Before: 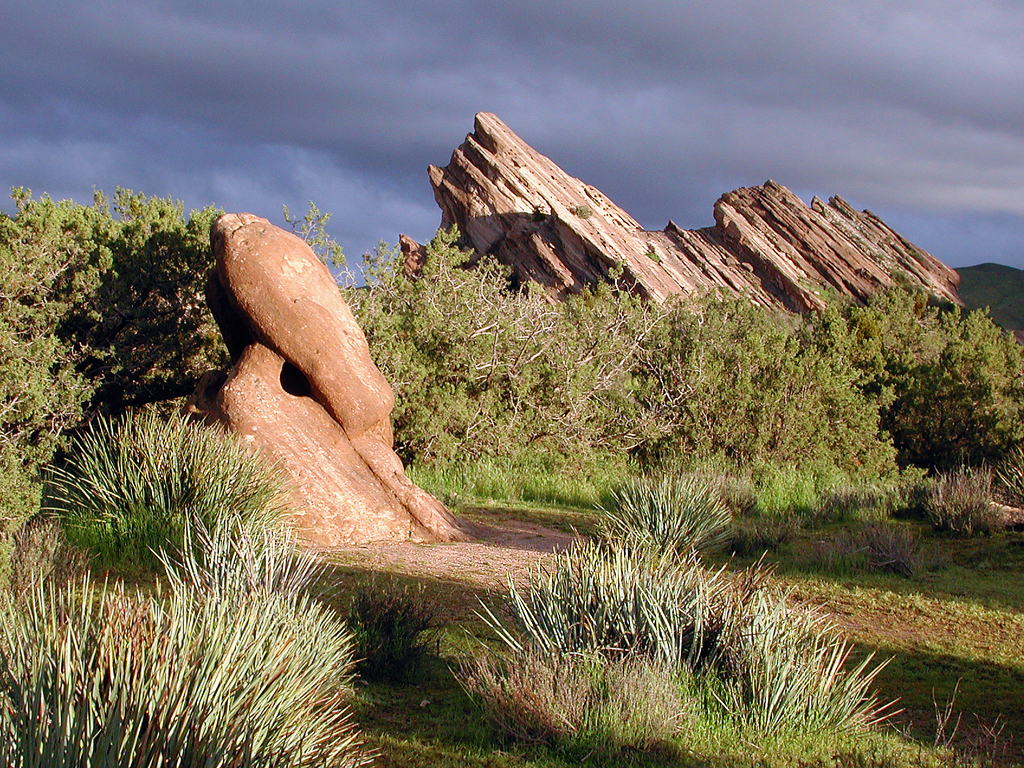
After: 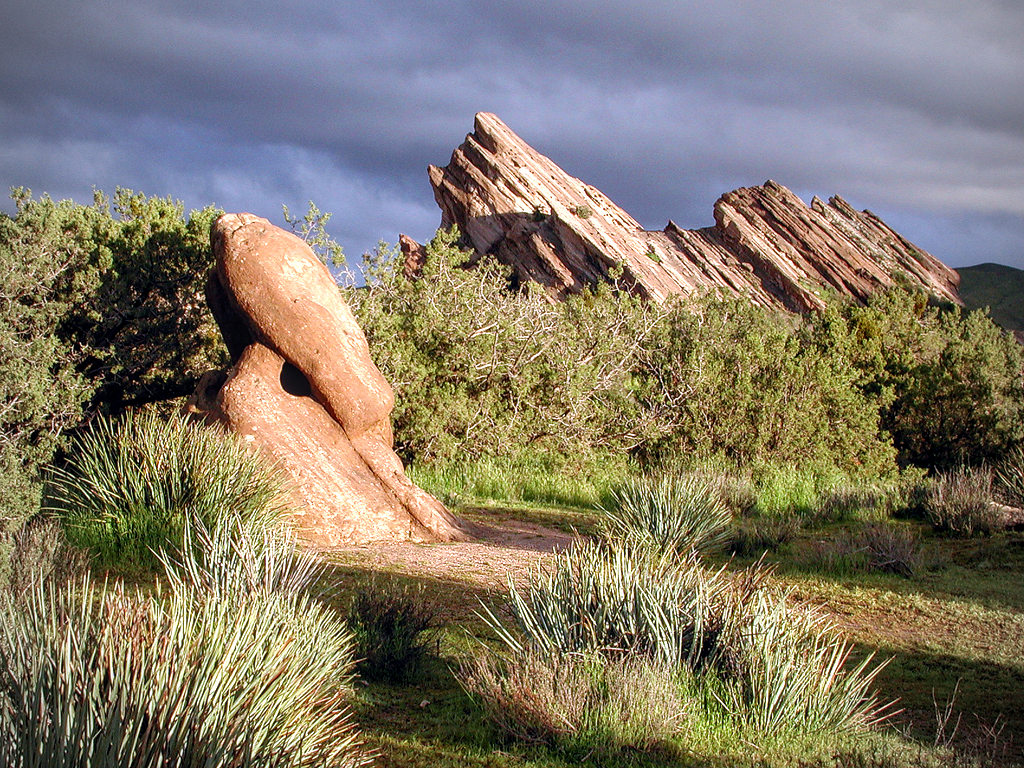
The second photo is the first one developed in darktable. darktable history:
local contrast: detail 130%
vignetting: on, module defaults
exposure: exposure 0.296 EV, compensate exposure bias true, compensate highlight preservation false
